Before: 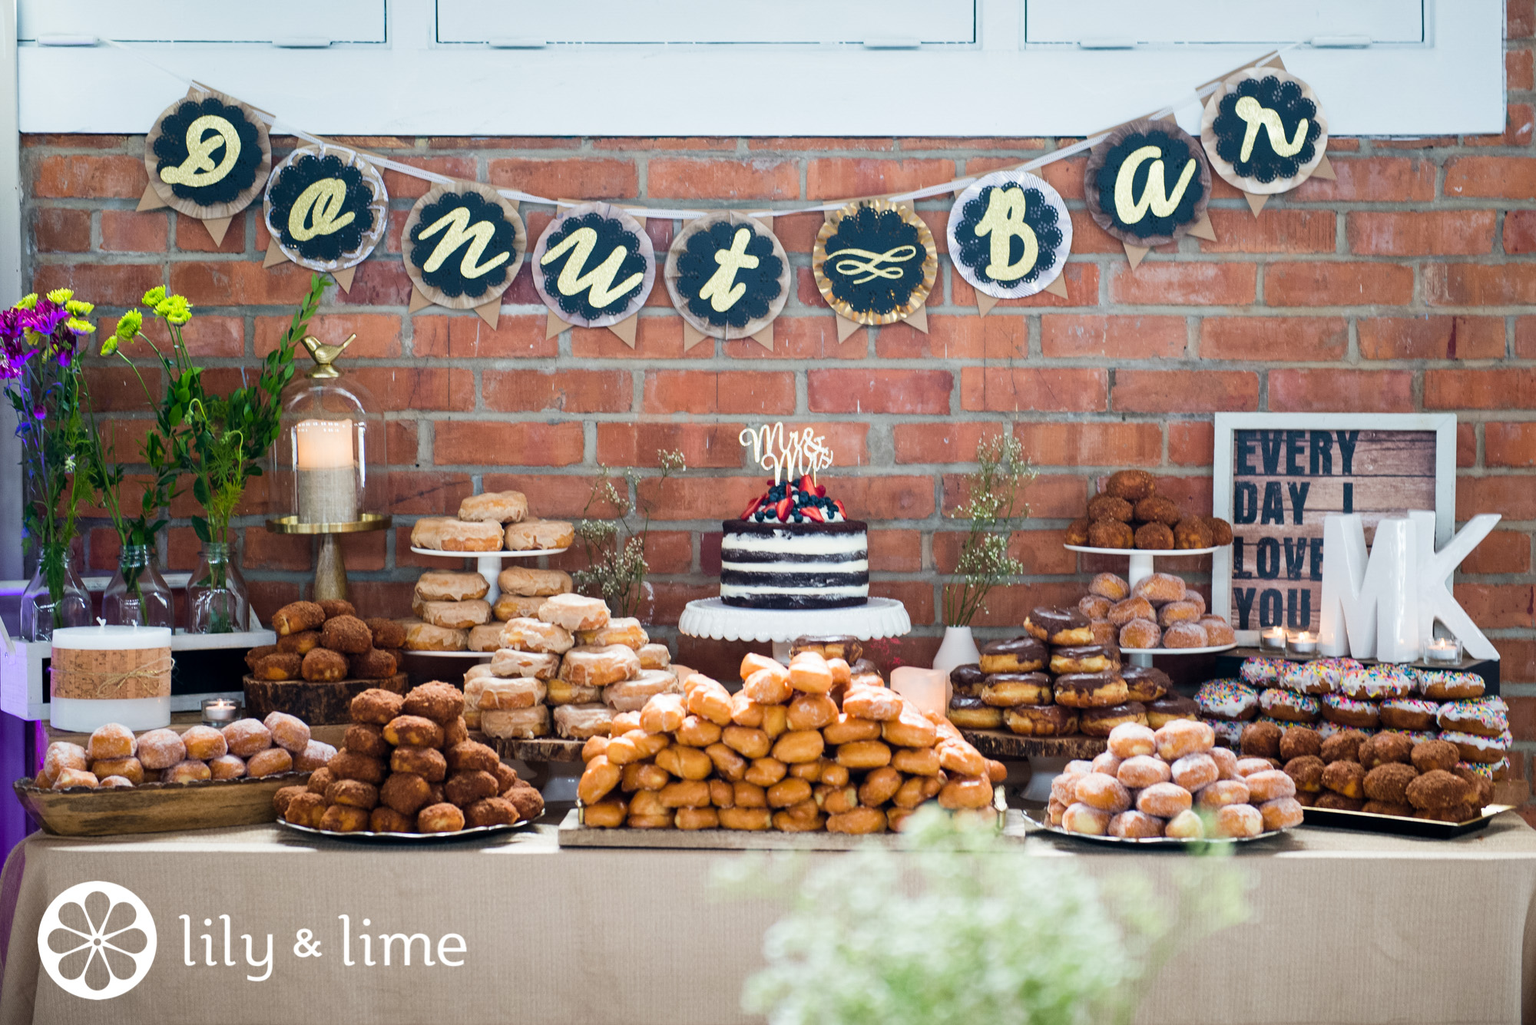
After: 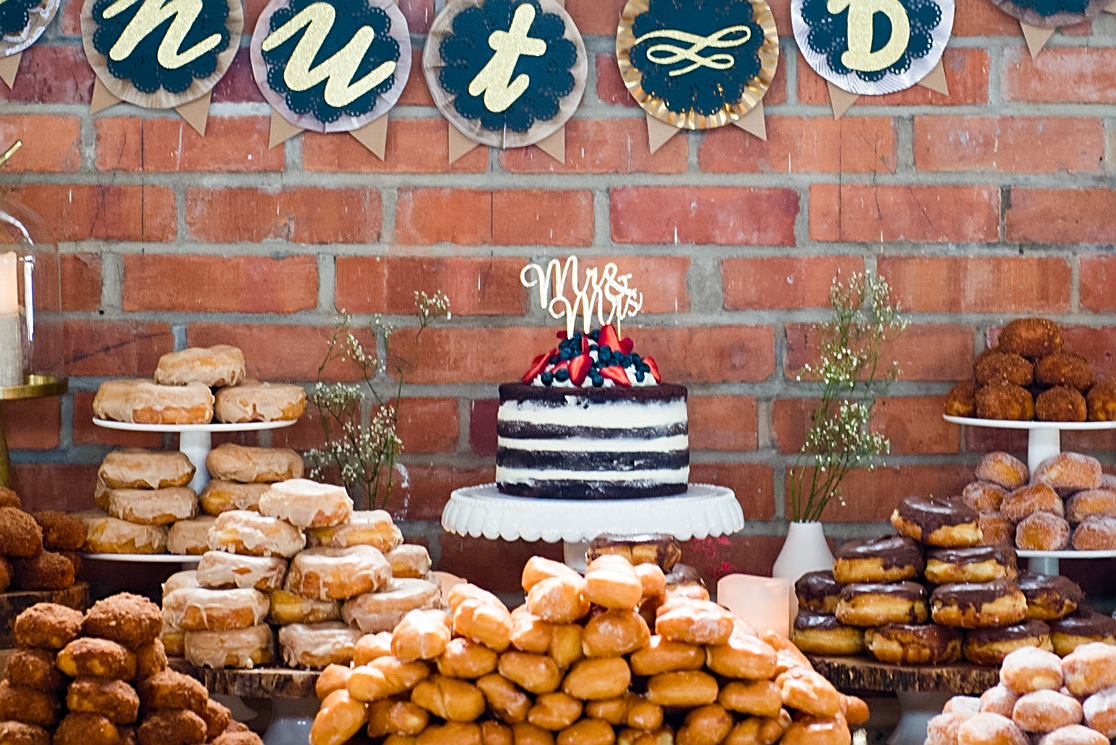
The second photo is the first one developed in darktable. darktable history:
crop and rotate: left 22.13%, top 22.054%, right 22.026%, bottom 22.102%
sharpen: on, module defaults
color balance rgb: perceptual saturation grading › global saturation 20%, perceptual saturation grading › highlights -25%, perceptual saturation grading › shadows 25%
